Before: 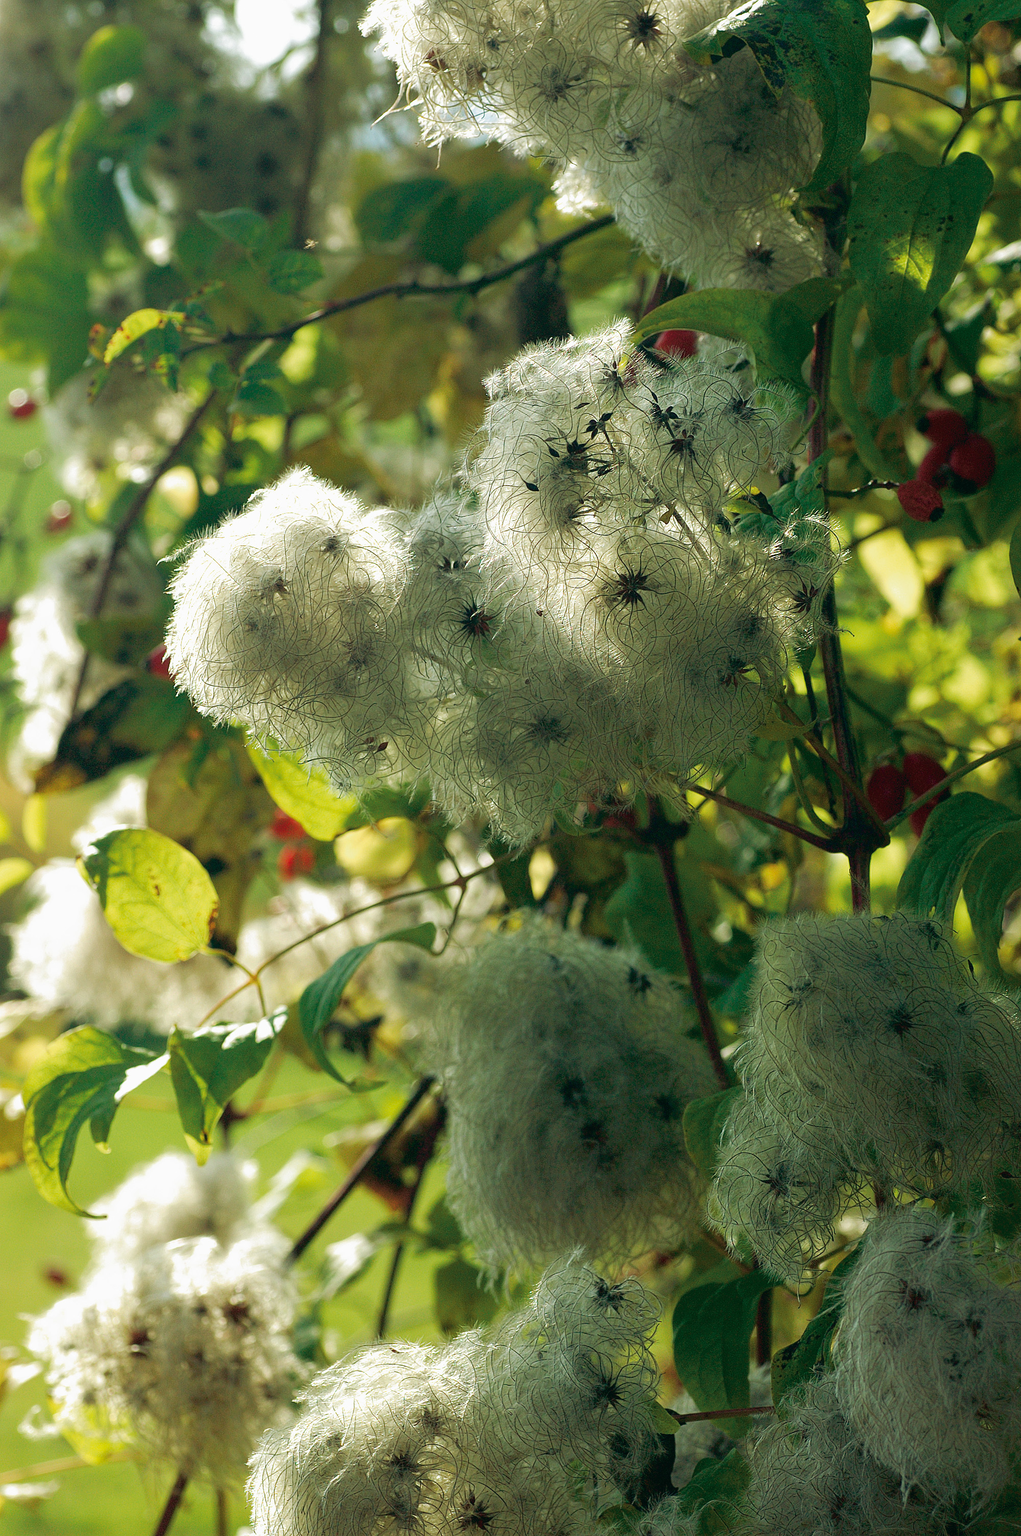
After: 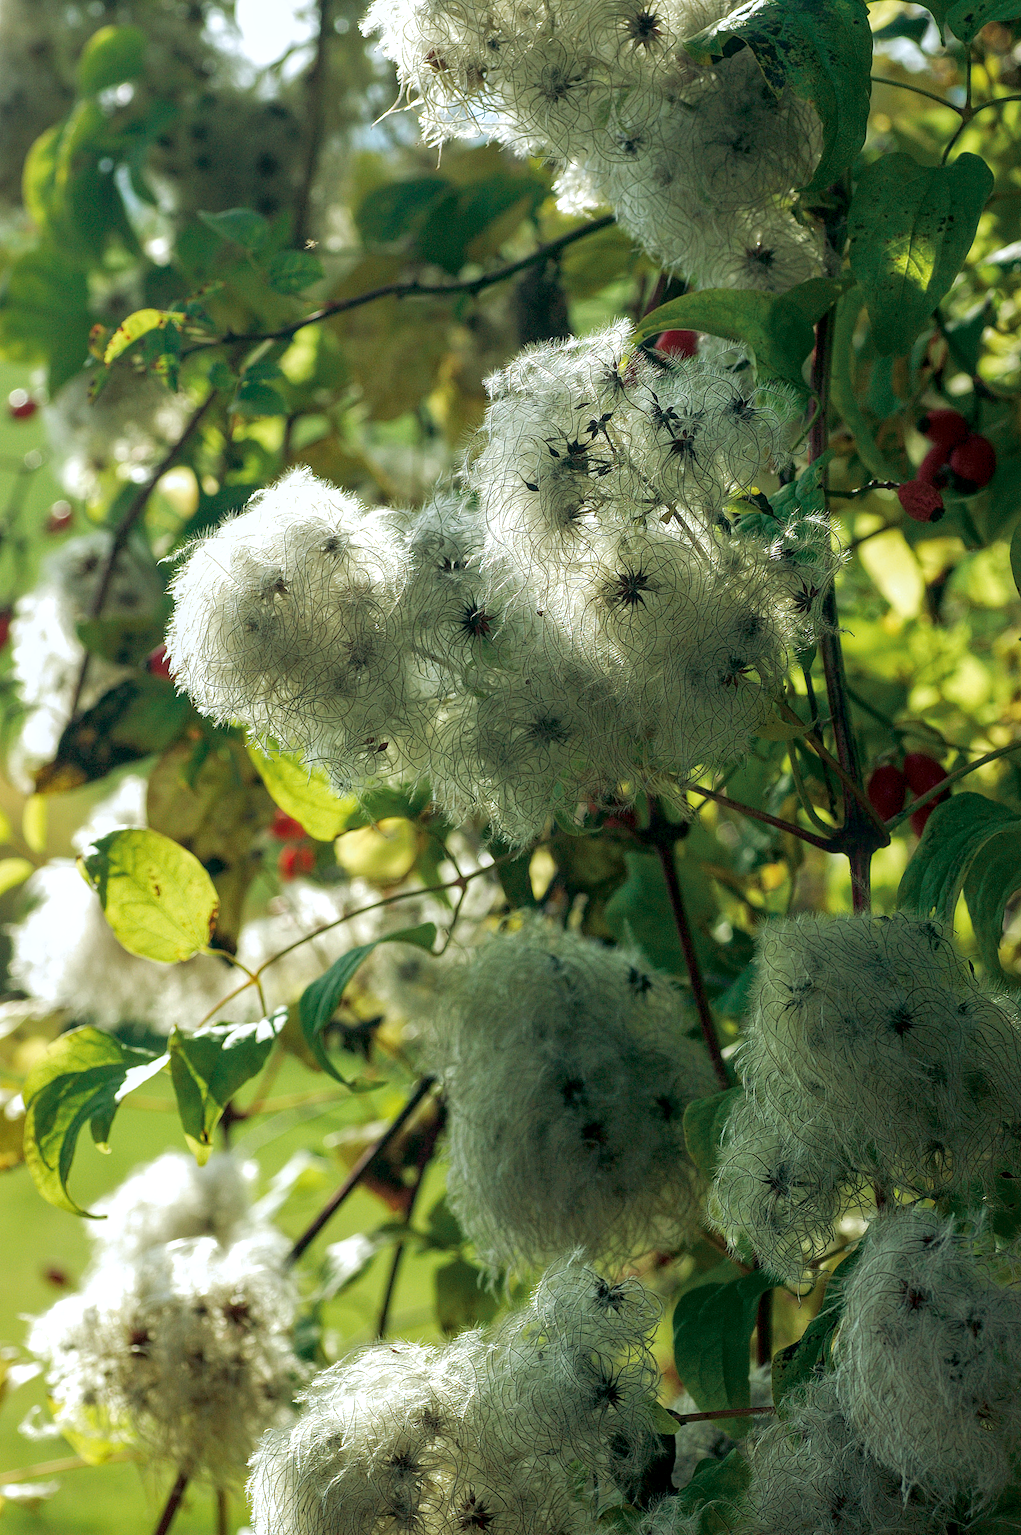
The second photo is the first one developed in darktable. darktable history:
local contrast: detail 130%
white balance: red 0.967, blue 1.049
